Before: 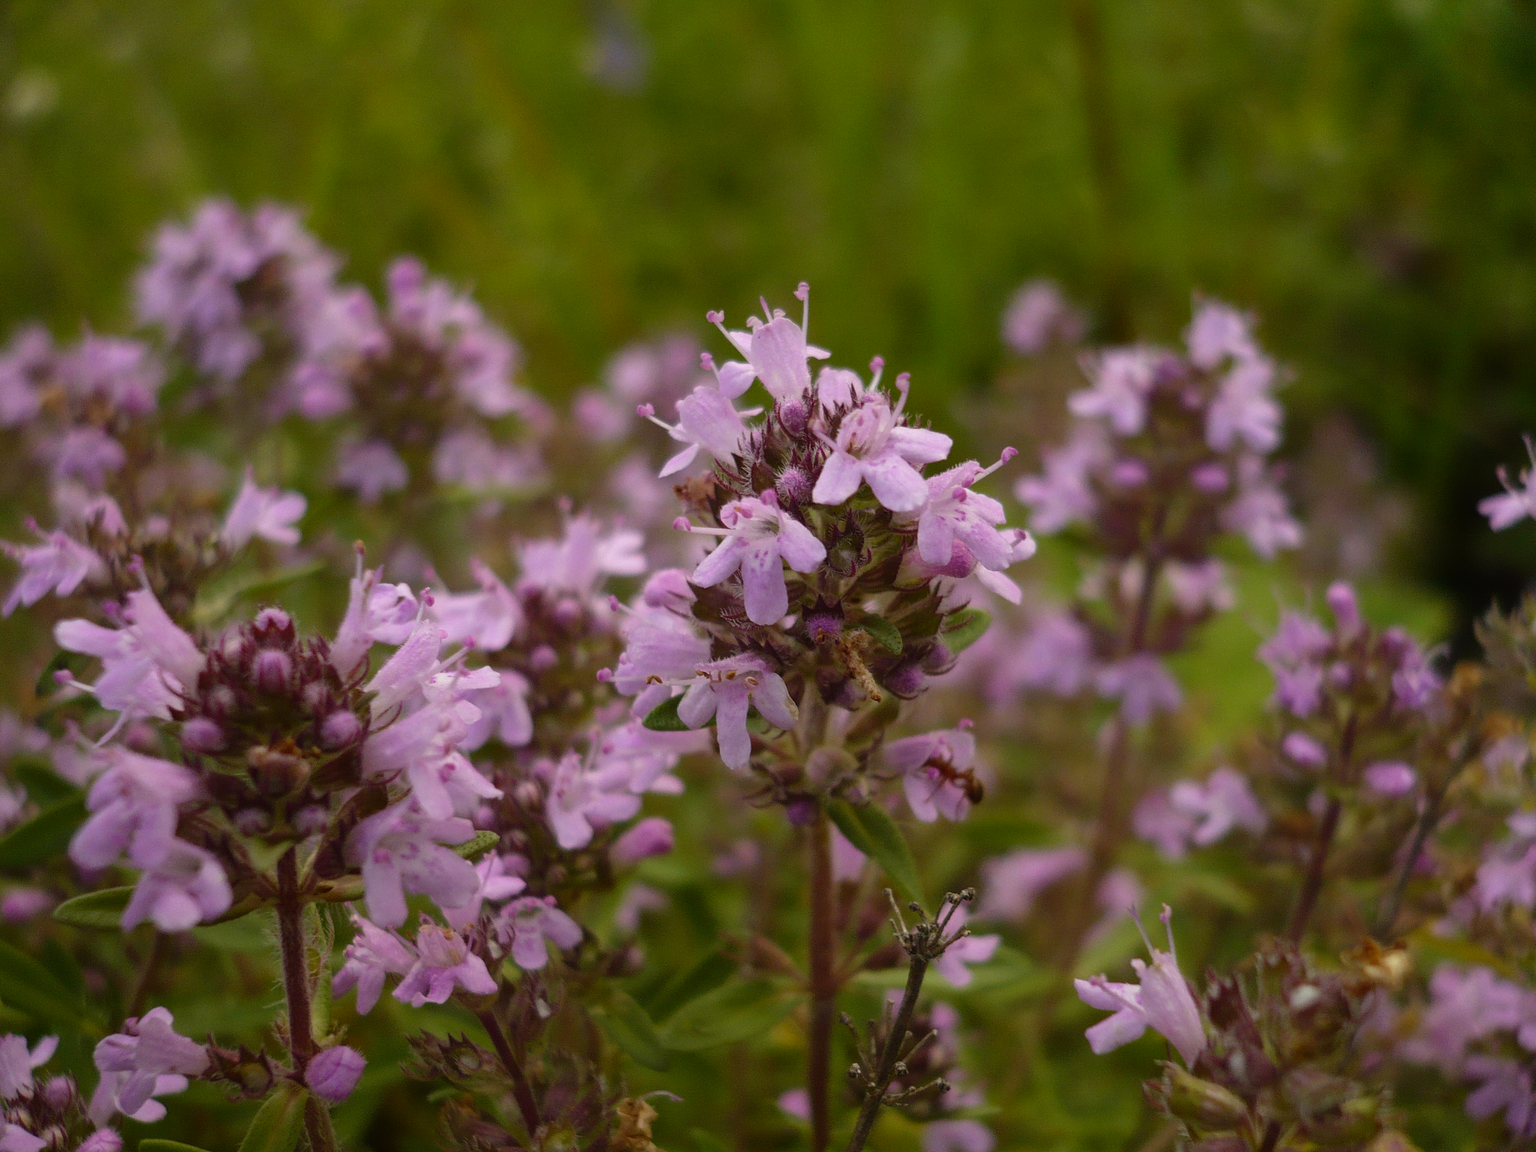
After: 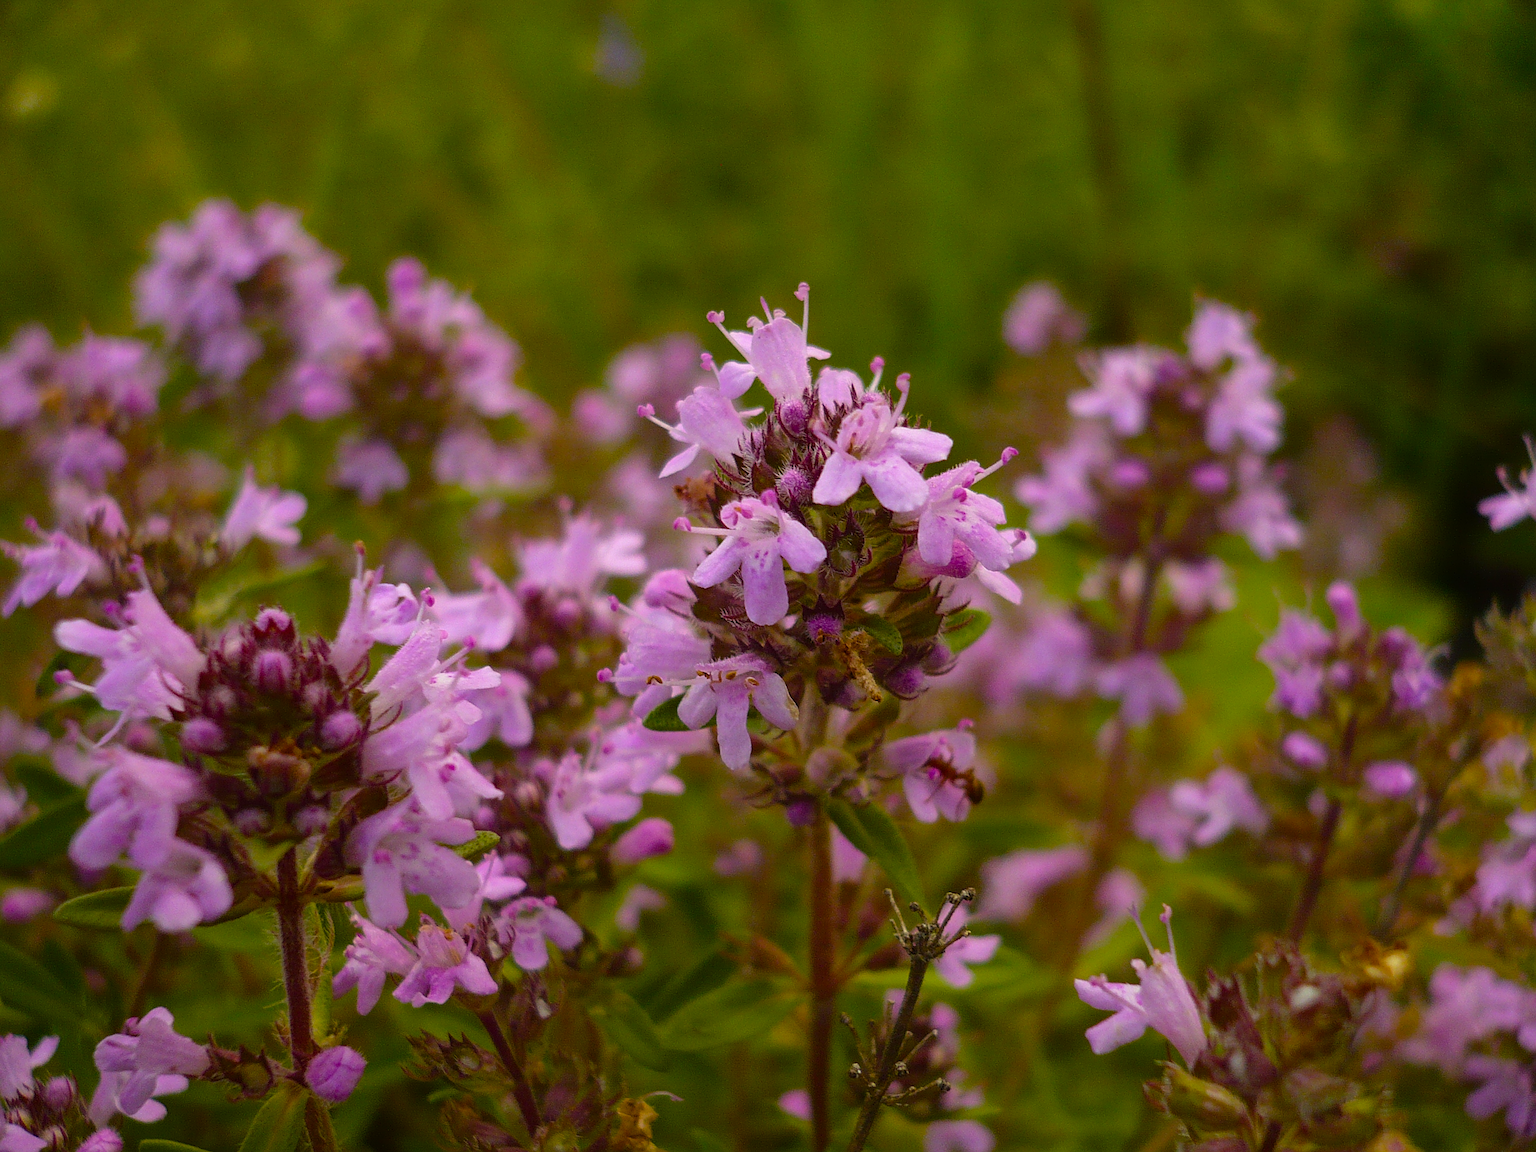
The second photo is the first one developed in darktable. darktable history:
sharpen: on, module defaults
color balance rgb: perceptual saturation grading › global saturation 30.939%, global vibrance 30.174%
